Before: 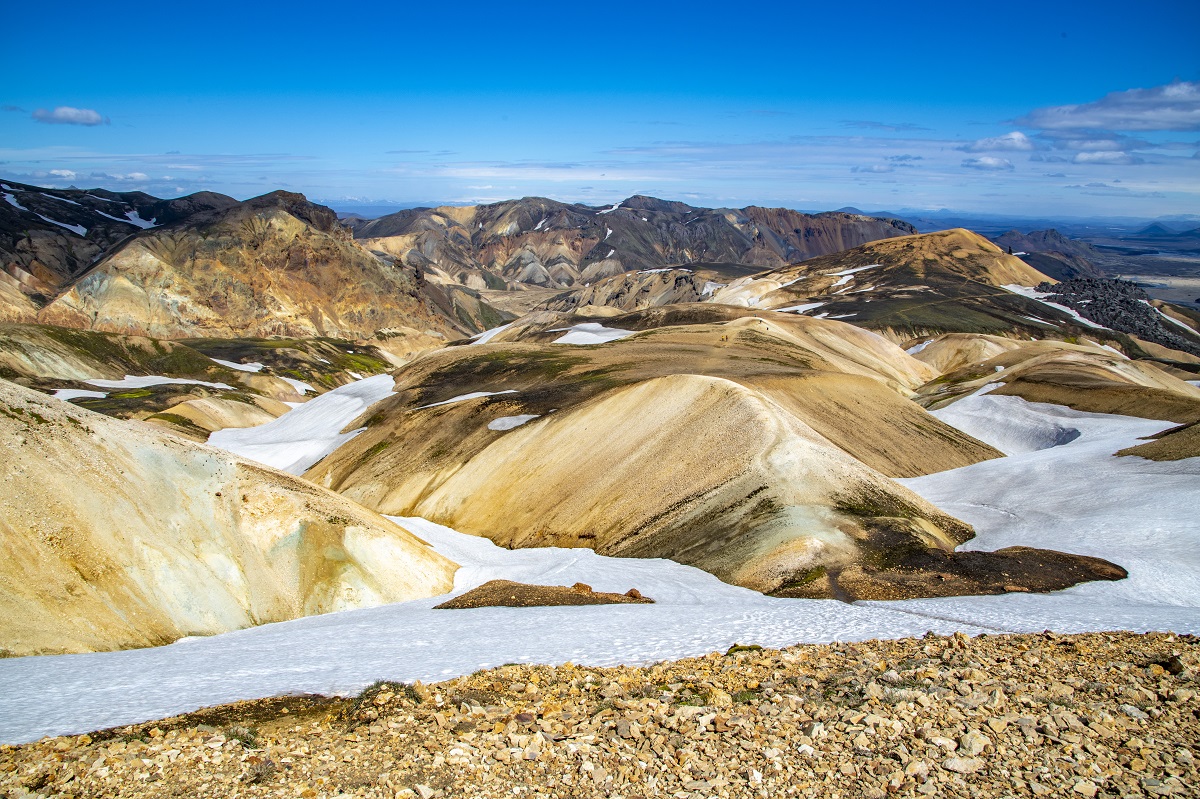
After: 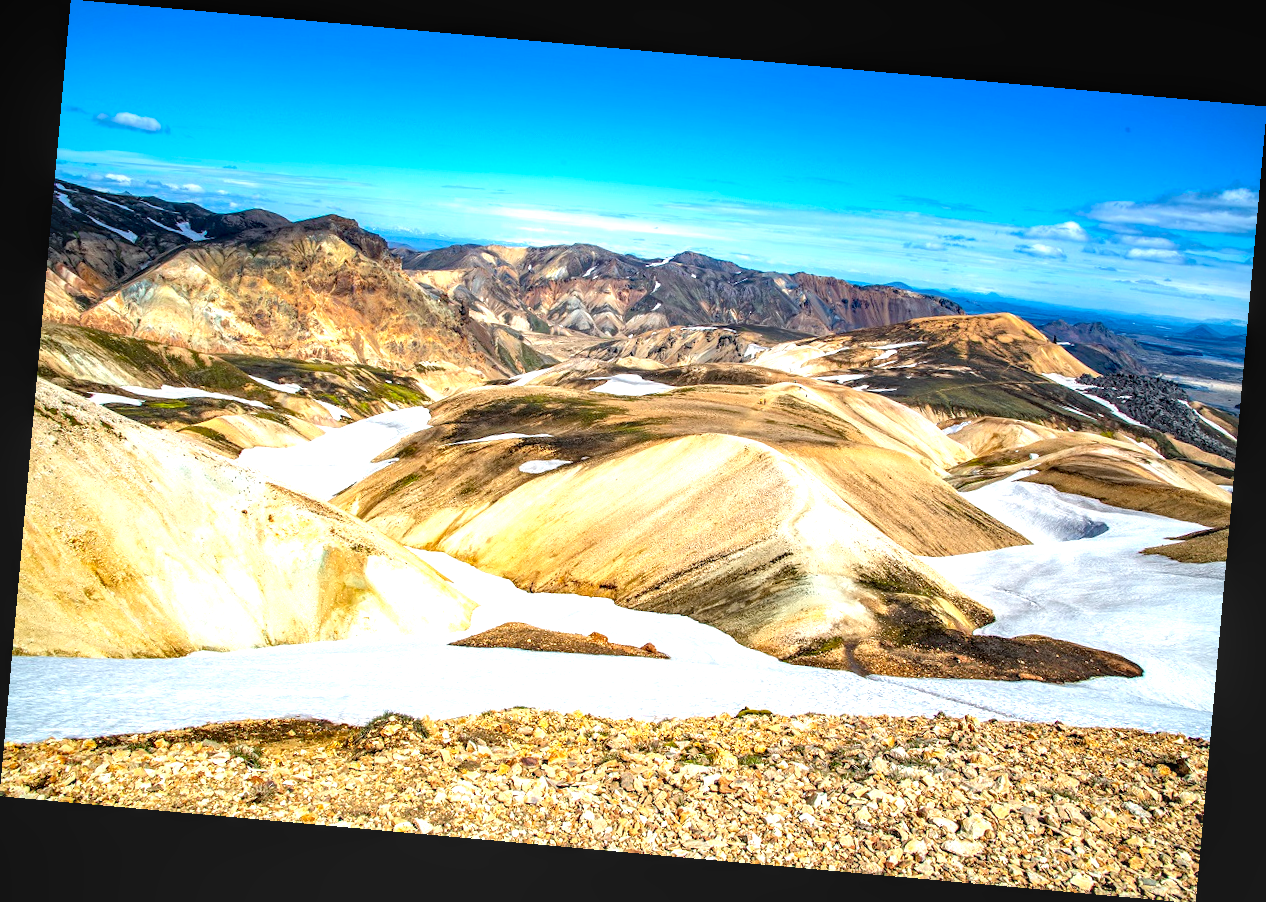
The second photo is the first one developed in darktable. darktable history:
local contrast: on, module defaults
rotate and perspective: rotation 5.12°, automatic cropping off
exposure: black level correction 0, exposure 0.9 EV, compensate highlight preservation false
